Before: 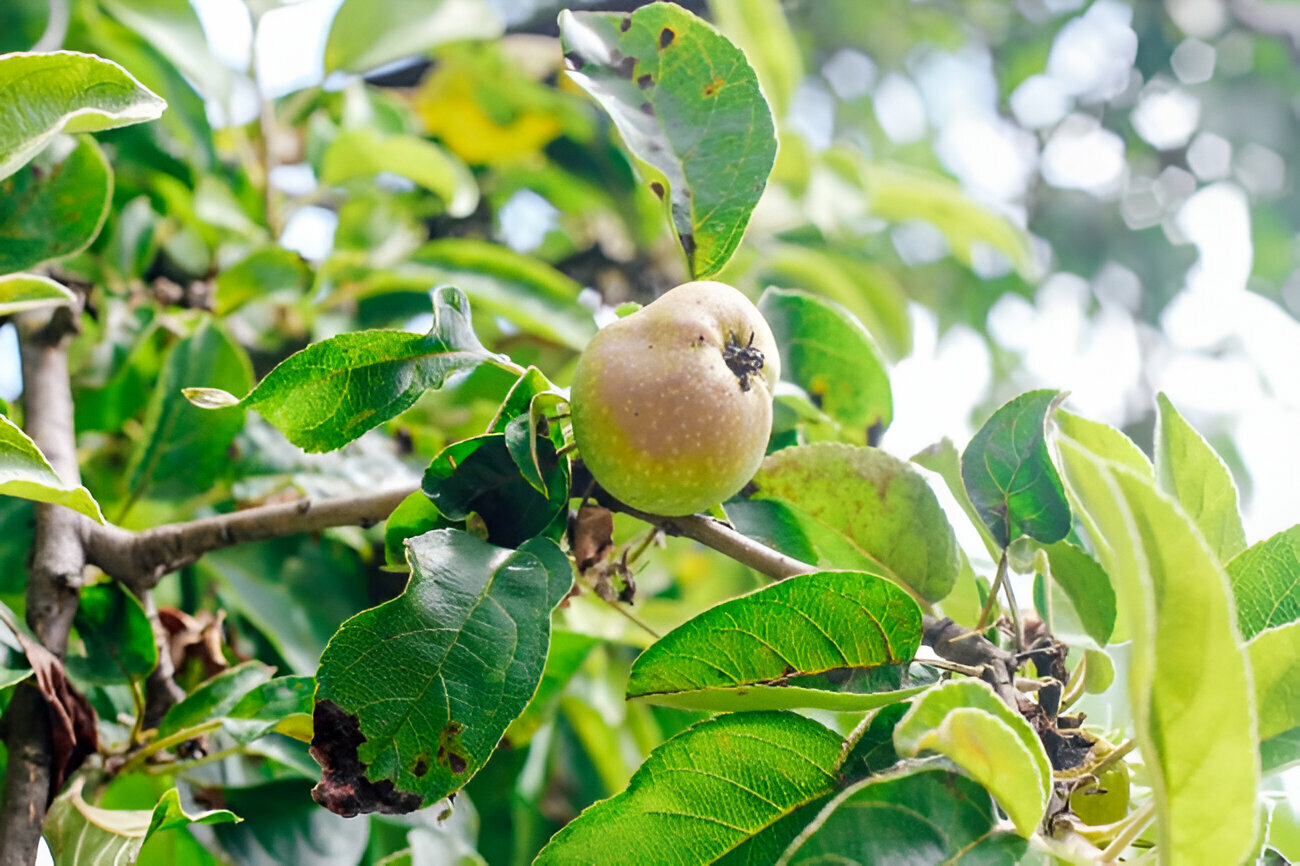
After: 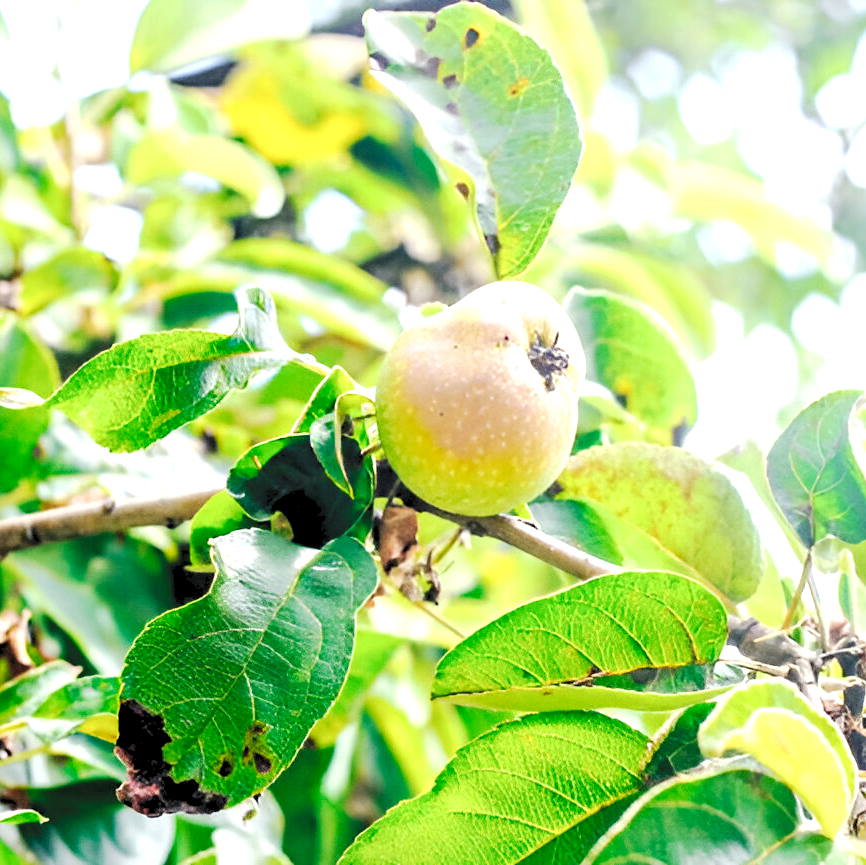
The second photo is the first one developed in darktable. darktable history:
crop and rotate: left 15.055%, right 18.278%
rgb levels: levels [[0.013, 0.434, 0.89], [0, 0.5, 1], [0, 0.5, 1]]
tone curve: curves: ch0 [(0, 0) (0.003, 0.049) (0.011, 0.052) (0.025, 0.061) (0.044, 0.08) (0.069, 0.101) (0.1, 0.119) (0.136, 0.139) (0.177, 0.172) (0.224, 0.222) (0.277, 0.292) (0.335, 0.367) (0.399, 0.444) (0.468, 0.538) (0.543, 0.623) (0.623, 0.713) (0.709, 0.784) (0.801, 0.844) (0.898, 0.916) (1, 1)], preserve colors none
exposure: black level correction 0, exposure 0.7 EV, compensate exposure bias true, compensate highlight preservation false
white balance: red 1, blue 1
